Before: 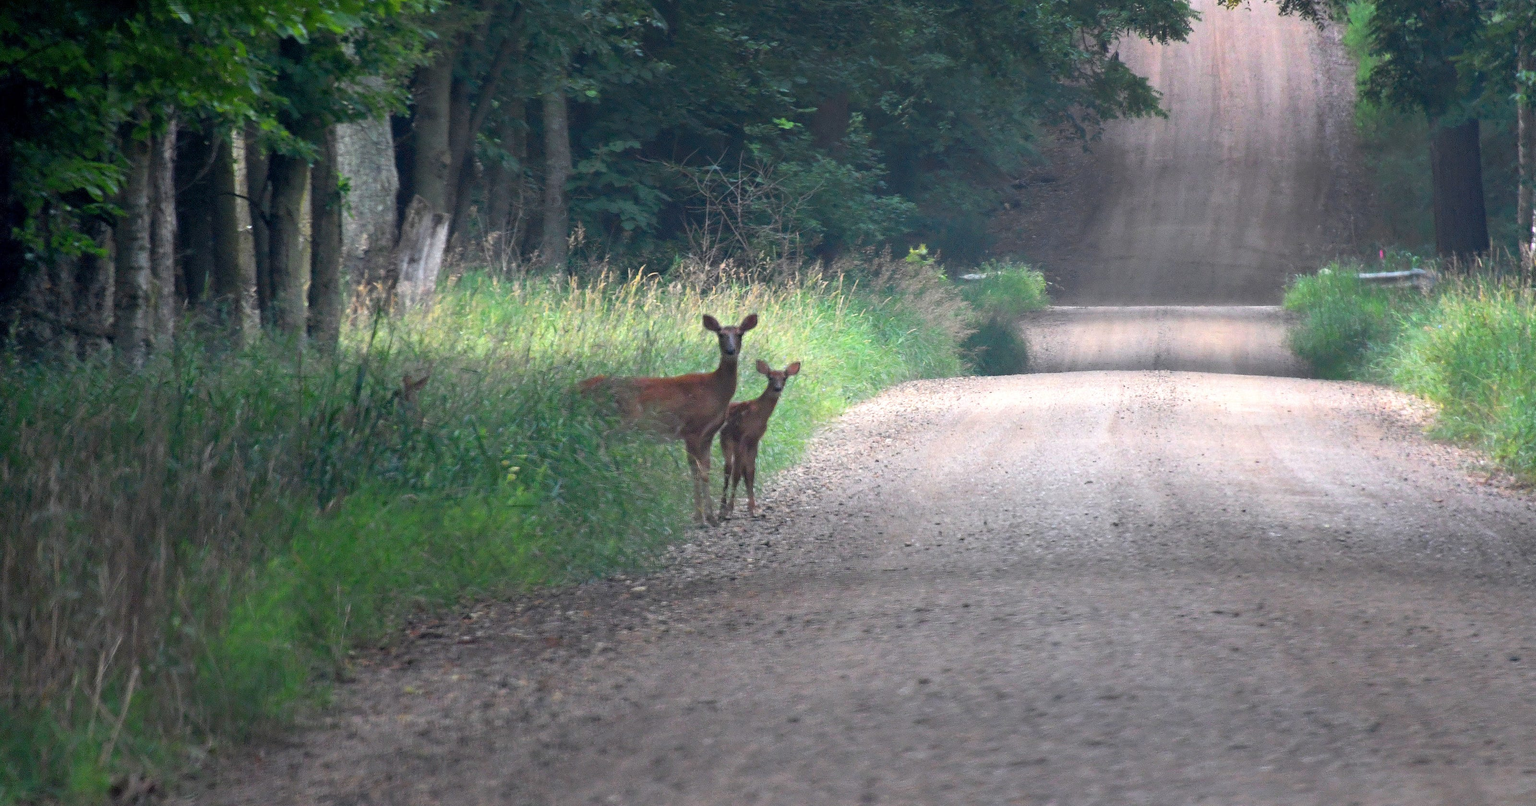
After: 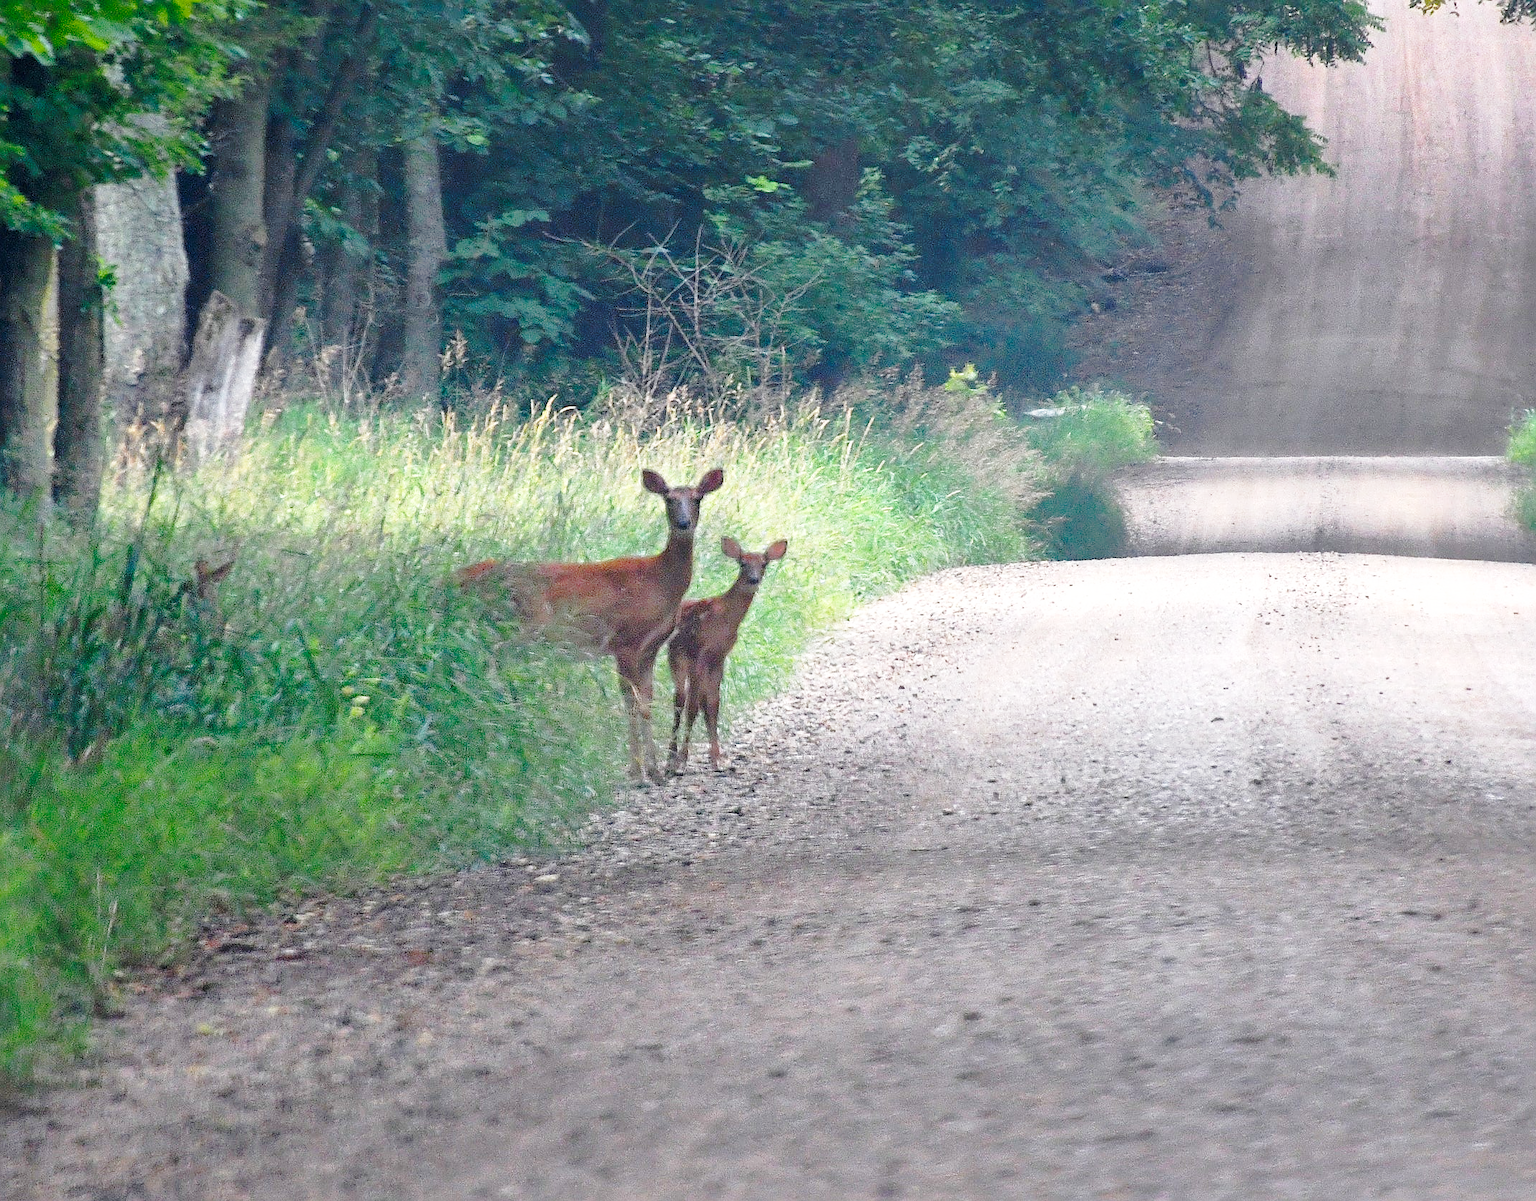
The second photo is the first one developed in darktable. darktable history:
shadows and highlights: on, module defaults
crop and rotate: left 17.731%, right 15.163%
base curve: curves: ch0 [(0, 0) (0.032, 0.037) (0.105, 0.228) (0.435, 0.76) (0.856, 0.983) (1, 1)], preserve colors none
sharpen: on, module defaults
